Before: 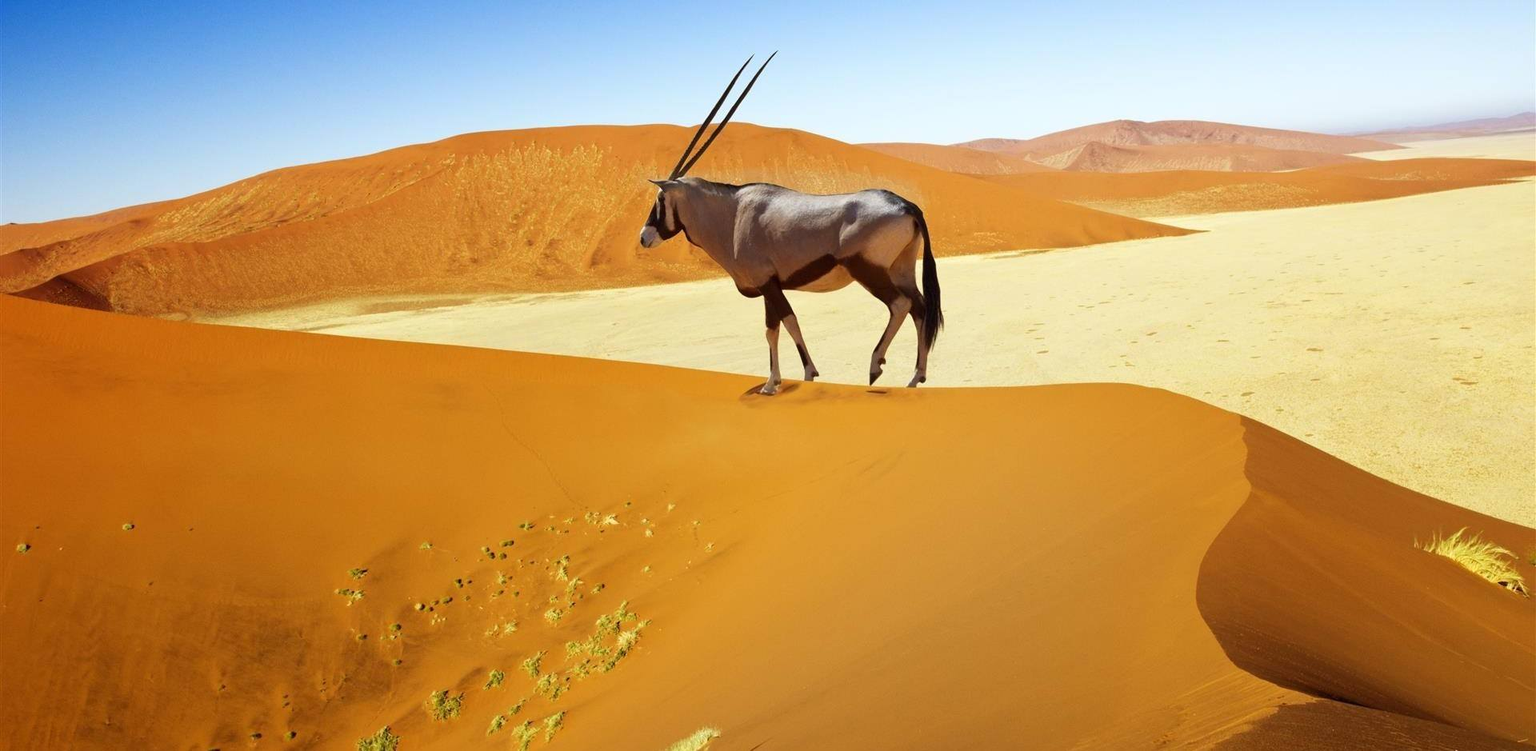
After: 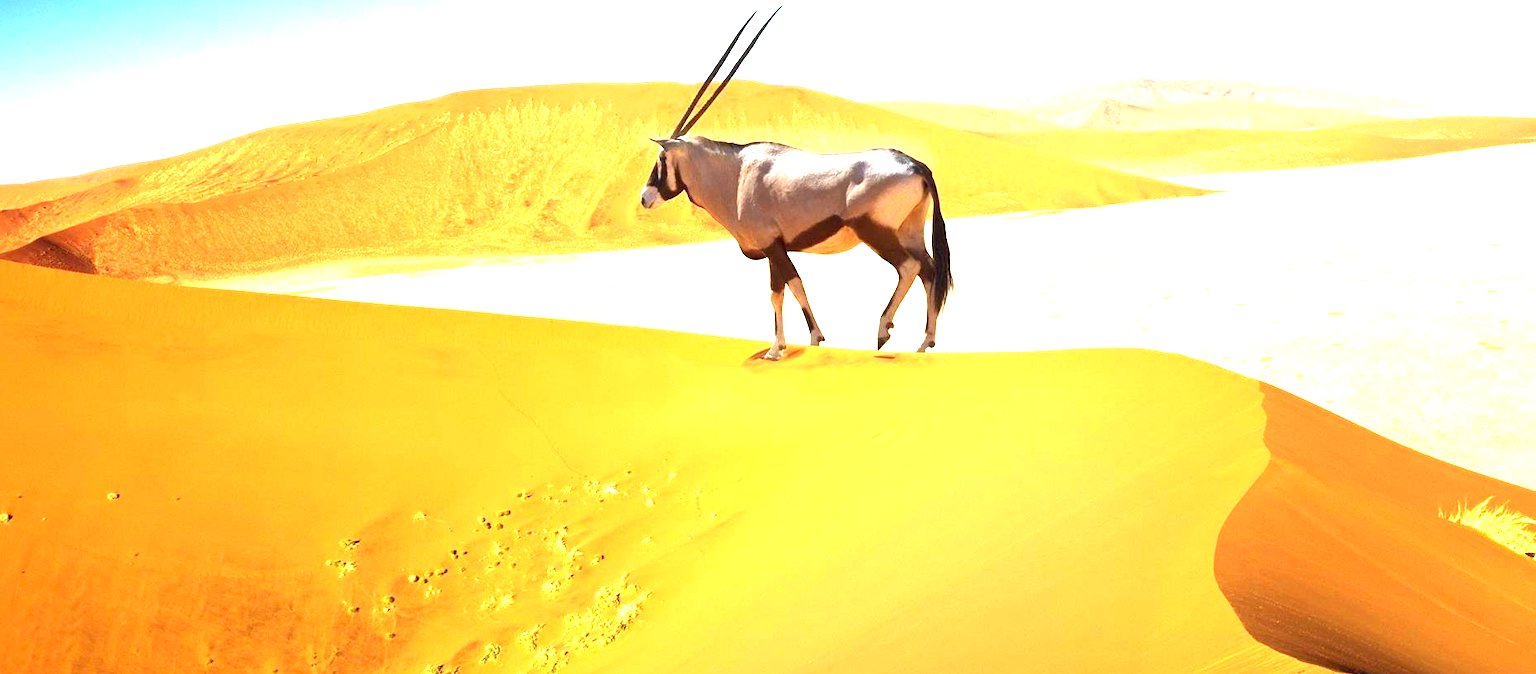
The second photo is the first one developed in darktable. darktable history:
exposure: black level correction 0, exposure 1.756 EV, compensate exposure bias true, compensate highlight preservation false
crop: left 1.245%, top 6.133%, right 1.697%, bottom 6.676%
